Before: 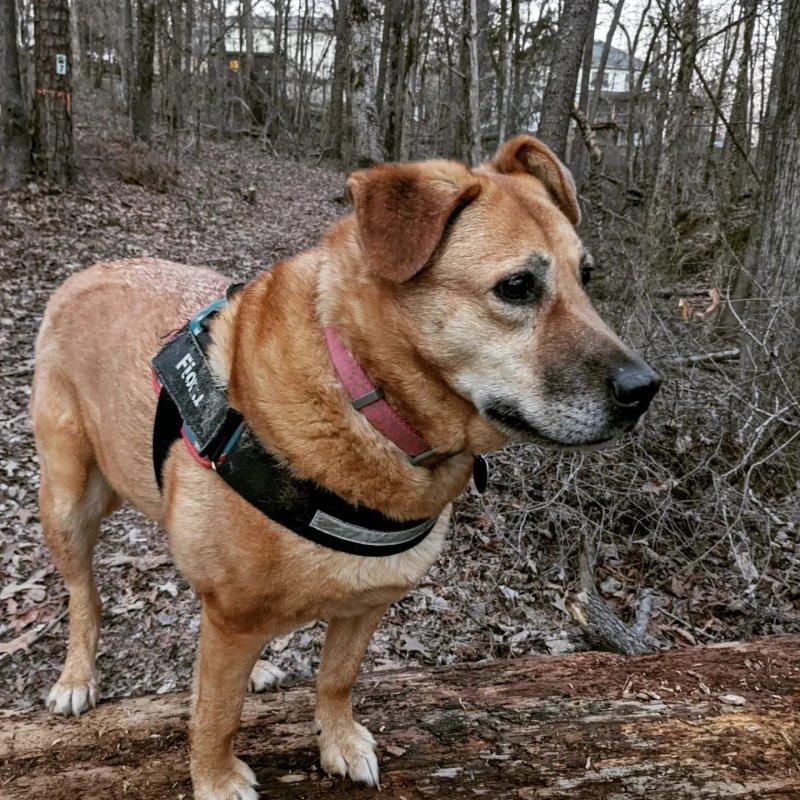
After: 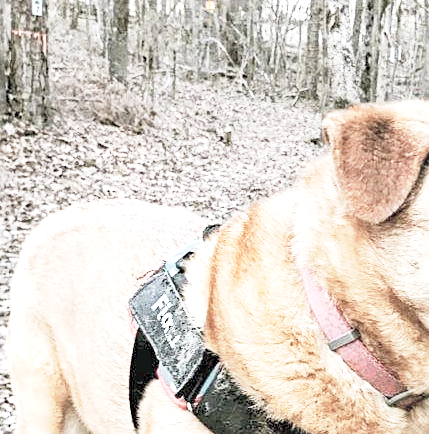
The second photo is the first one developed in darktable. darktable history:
exposure: exposure 2.214 EV, compensate highlight preservation false
crop and rotate: left 3.049%, top 7.624%, right 43.295%, bottom 38.079%
sharpen: on, module defaults
base curve: curves: ch0 [(0, 0) (0.088, 0.125) (0.176, 0.251) (0.354, 0.501) (0.613, 0.749) (1, 0.877)], preserve colors none
contrast brightness saturation: brightness 0.189, saturation -0.511
